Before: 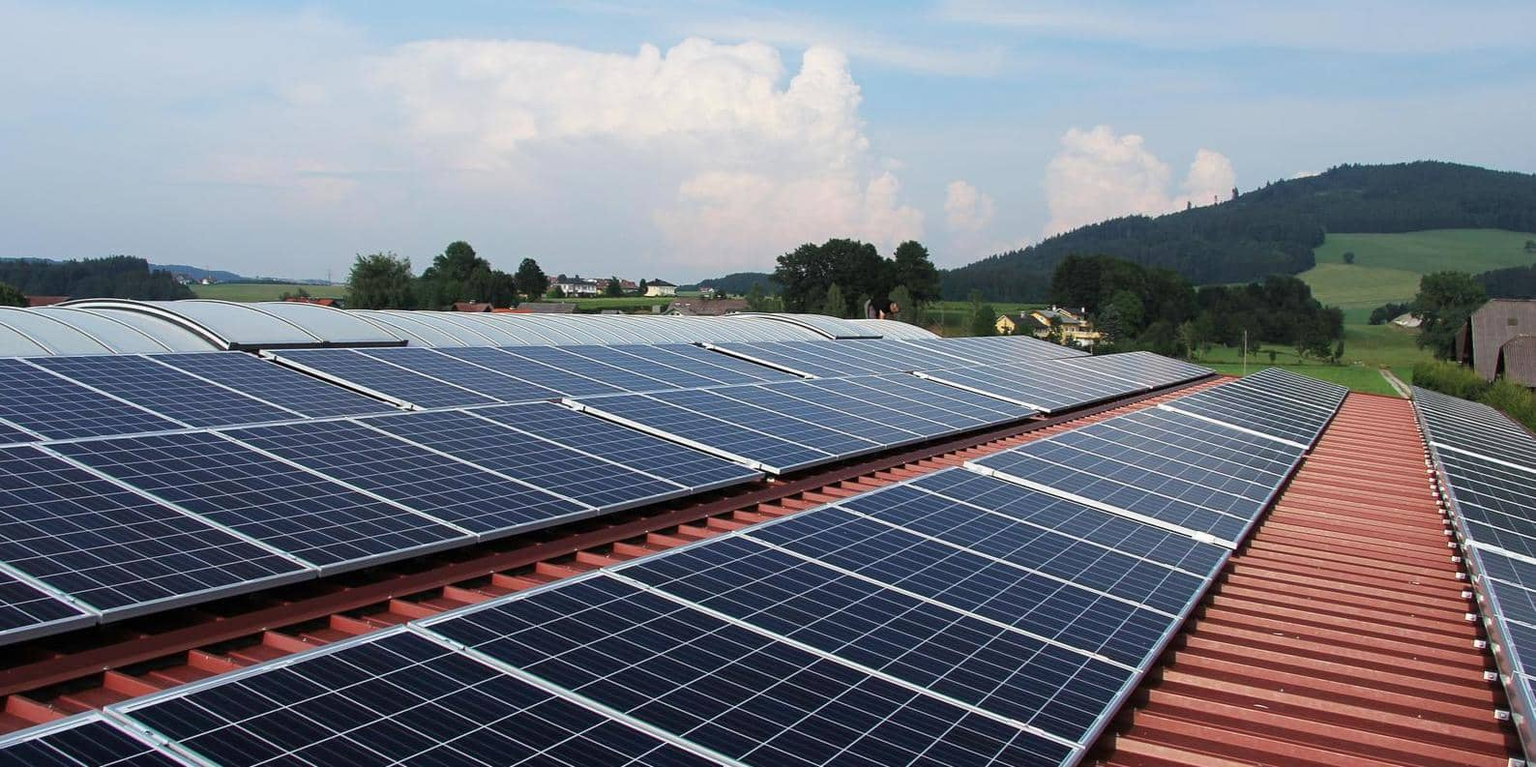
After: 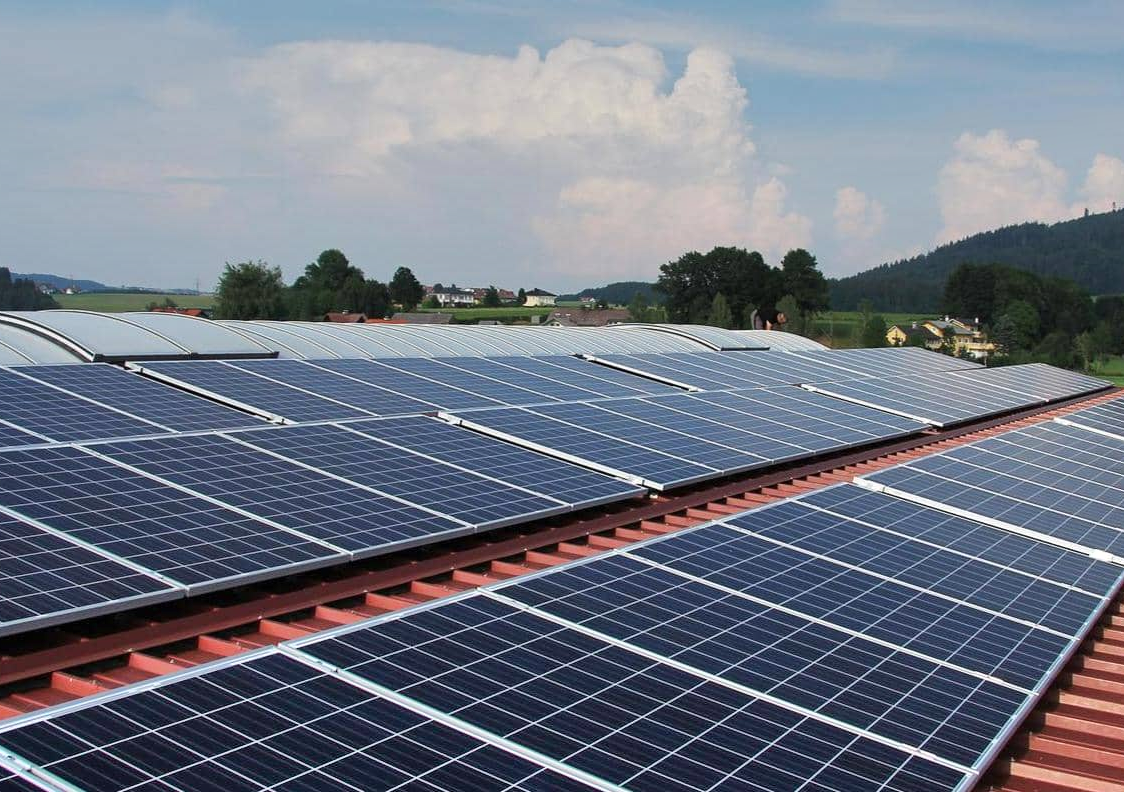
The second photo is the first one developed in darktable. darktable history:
exposure: exposure 0.29 EV, compensate highlight preservation false
crop and rotate: left 9.061%, right 20.142%
shadows and highlights: low approximation 0.01, soften with gaussian
graduated density: on, module defaults
